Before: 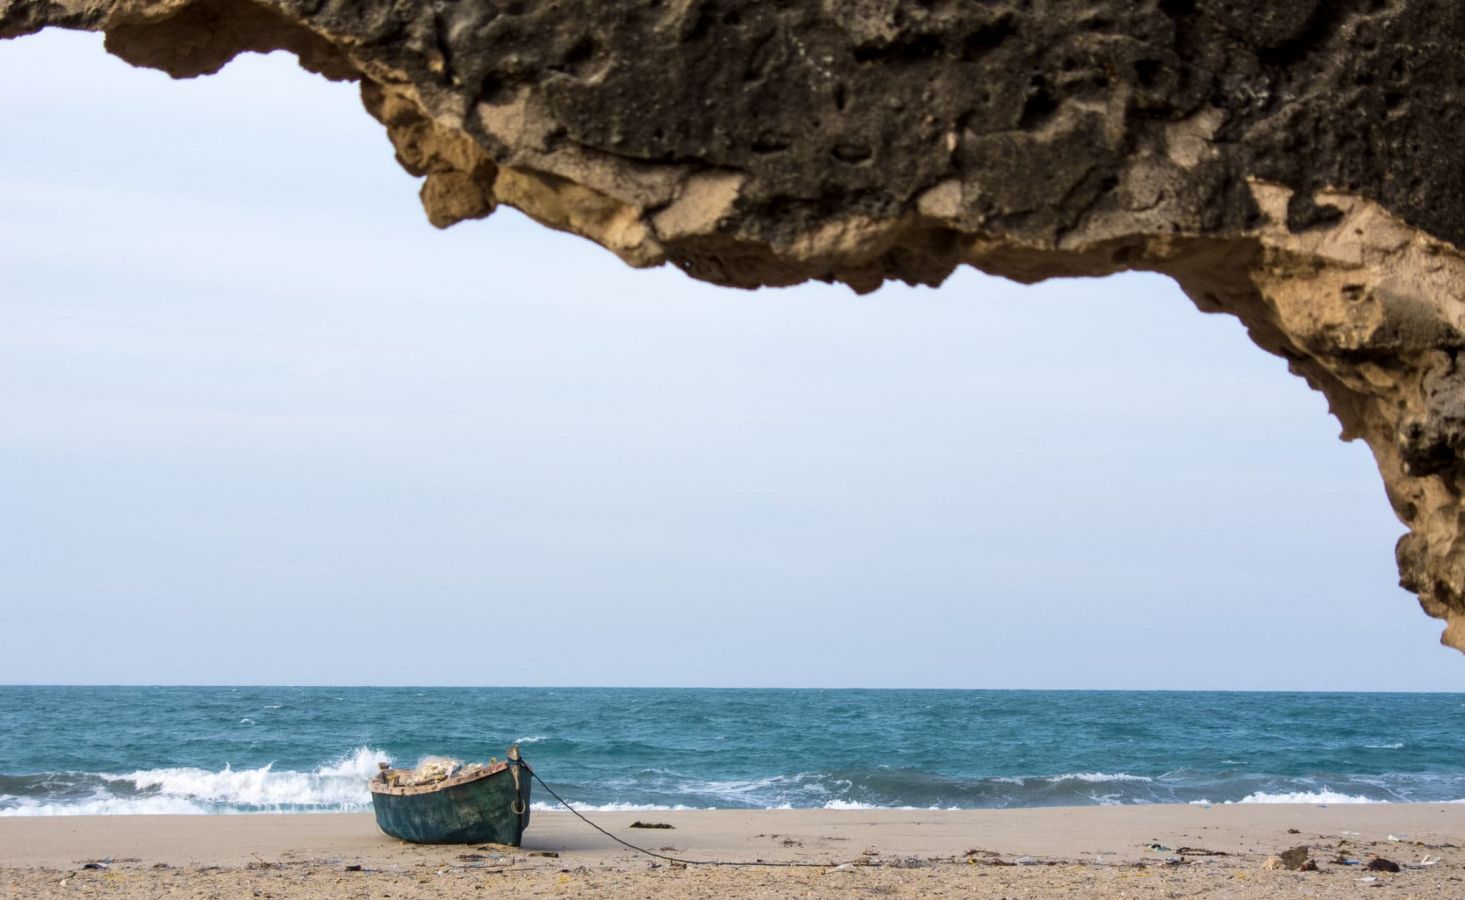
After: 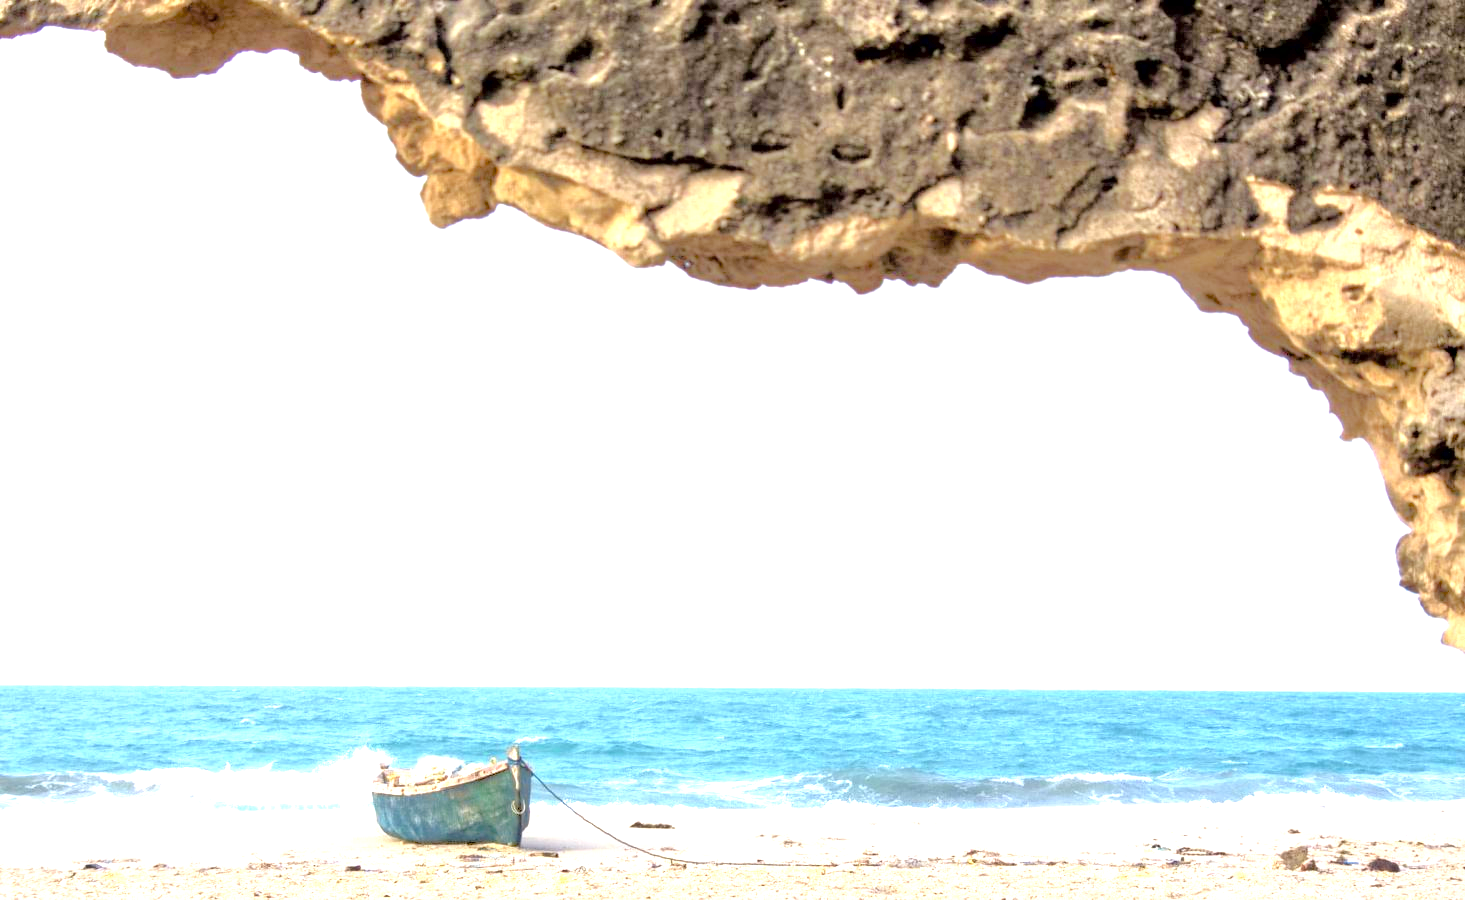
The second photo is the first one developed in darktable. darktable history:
exposure: black level correction 0.001, exposure 1.822 EV, compensate exposure bias true, compensate highlight preservation false
tone equalizer: -7 EV 0.15 EV, -6 EV 0.6 EV, -5 EV 1.15 EV, -4 EV 1.33 EV, -3 EV 1.15 EV, -2 EV 0.6 EV, -1 EV 0.15 EV, mask exposure compensation -0.5 EV
contrast brightness saturation: brightness 0.15
